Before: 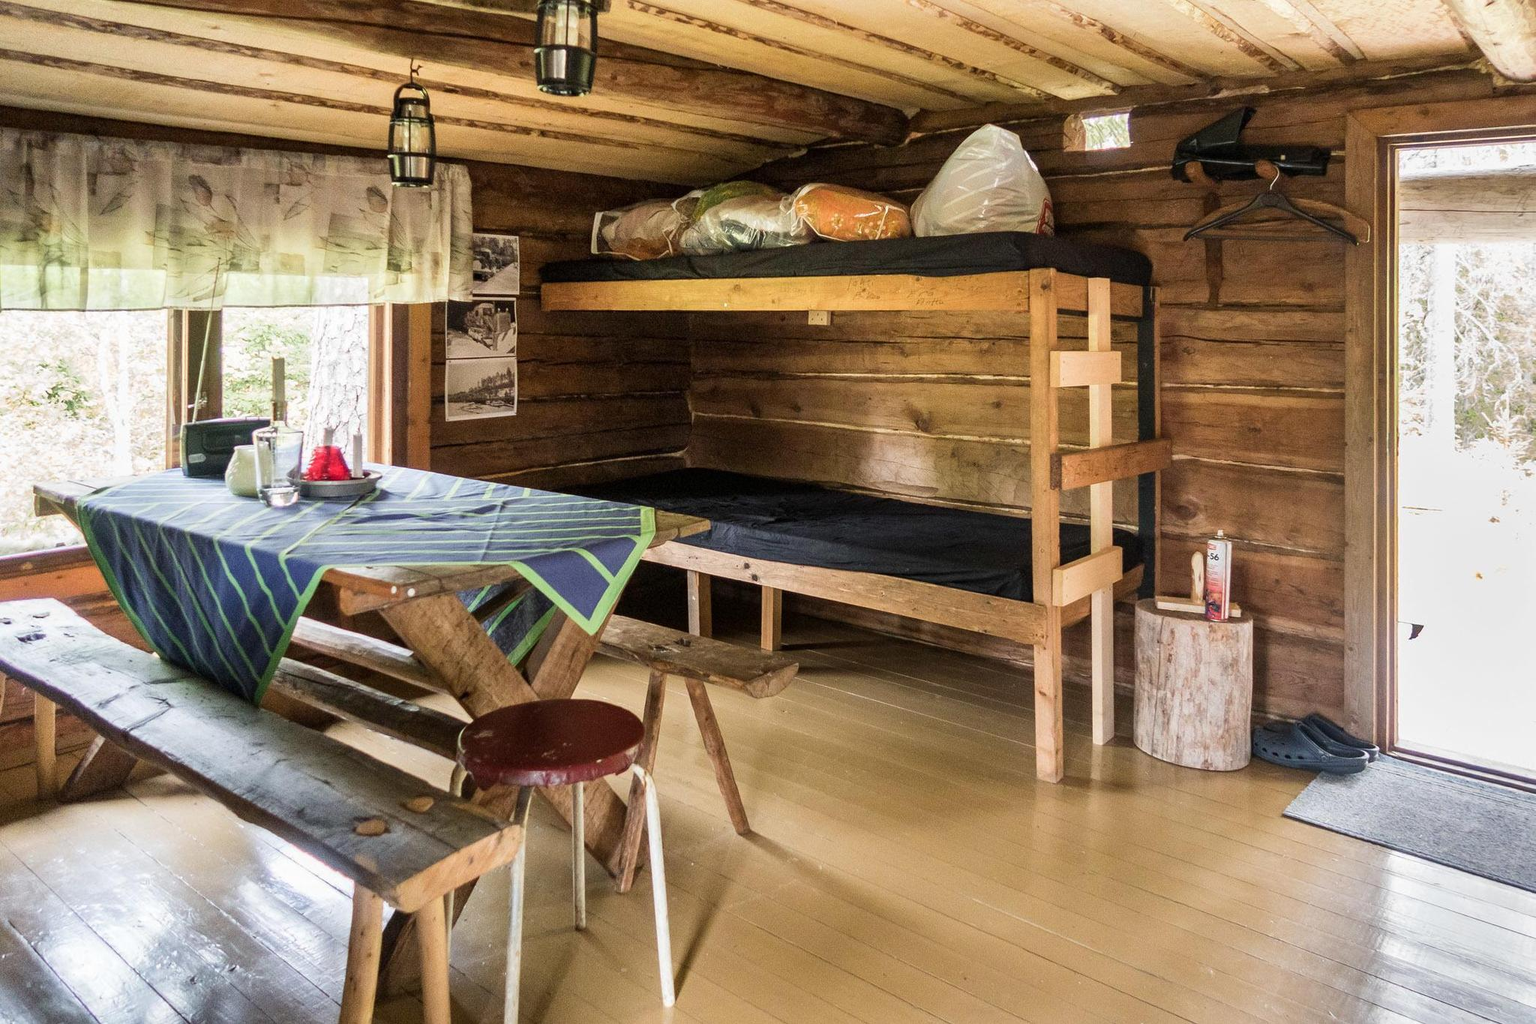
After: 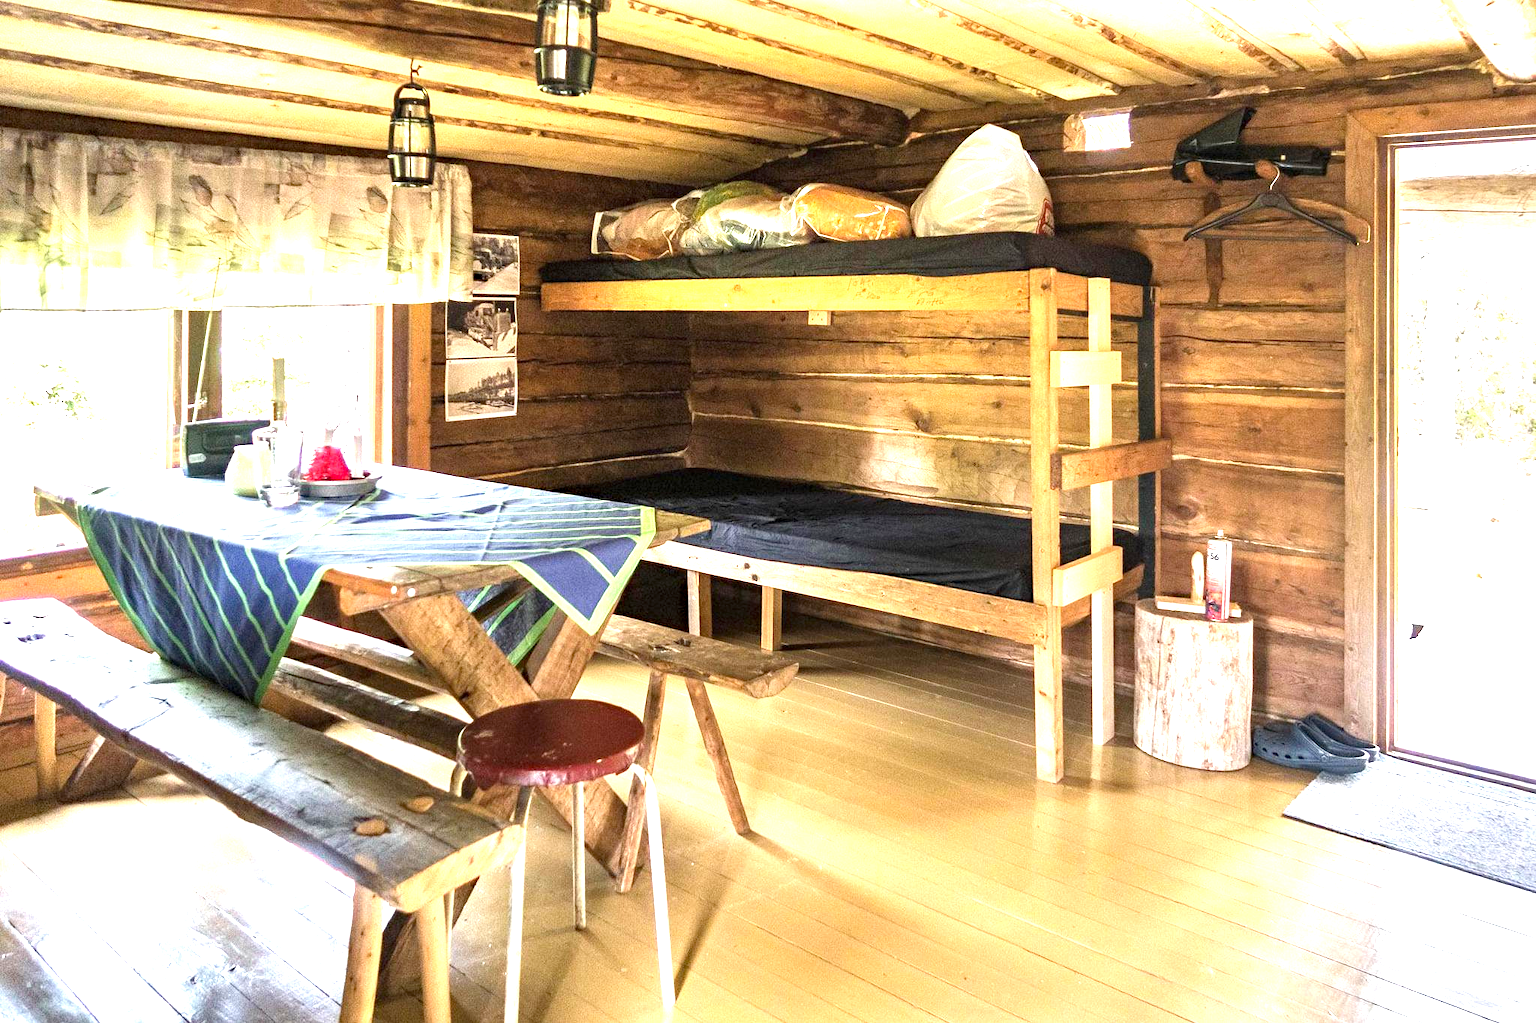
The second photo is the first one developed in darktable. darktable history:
exposure: black level correction 0, exposure 1.5 EV, compensate highlight preservation false
haze removal: compatibility mode true, adaptive false
